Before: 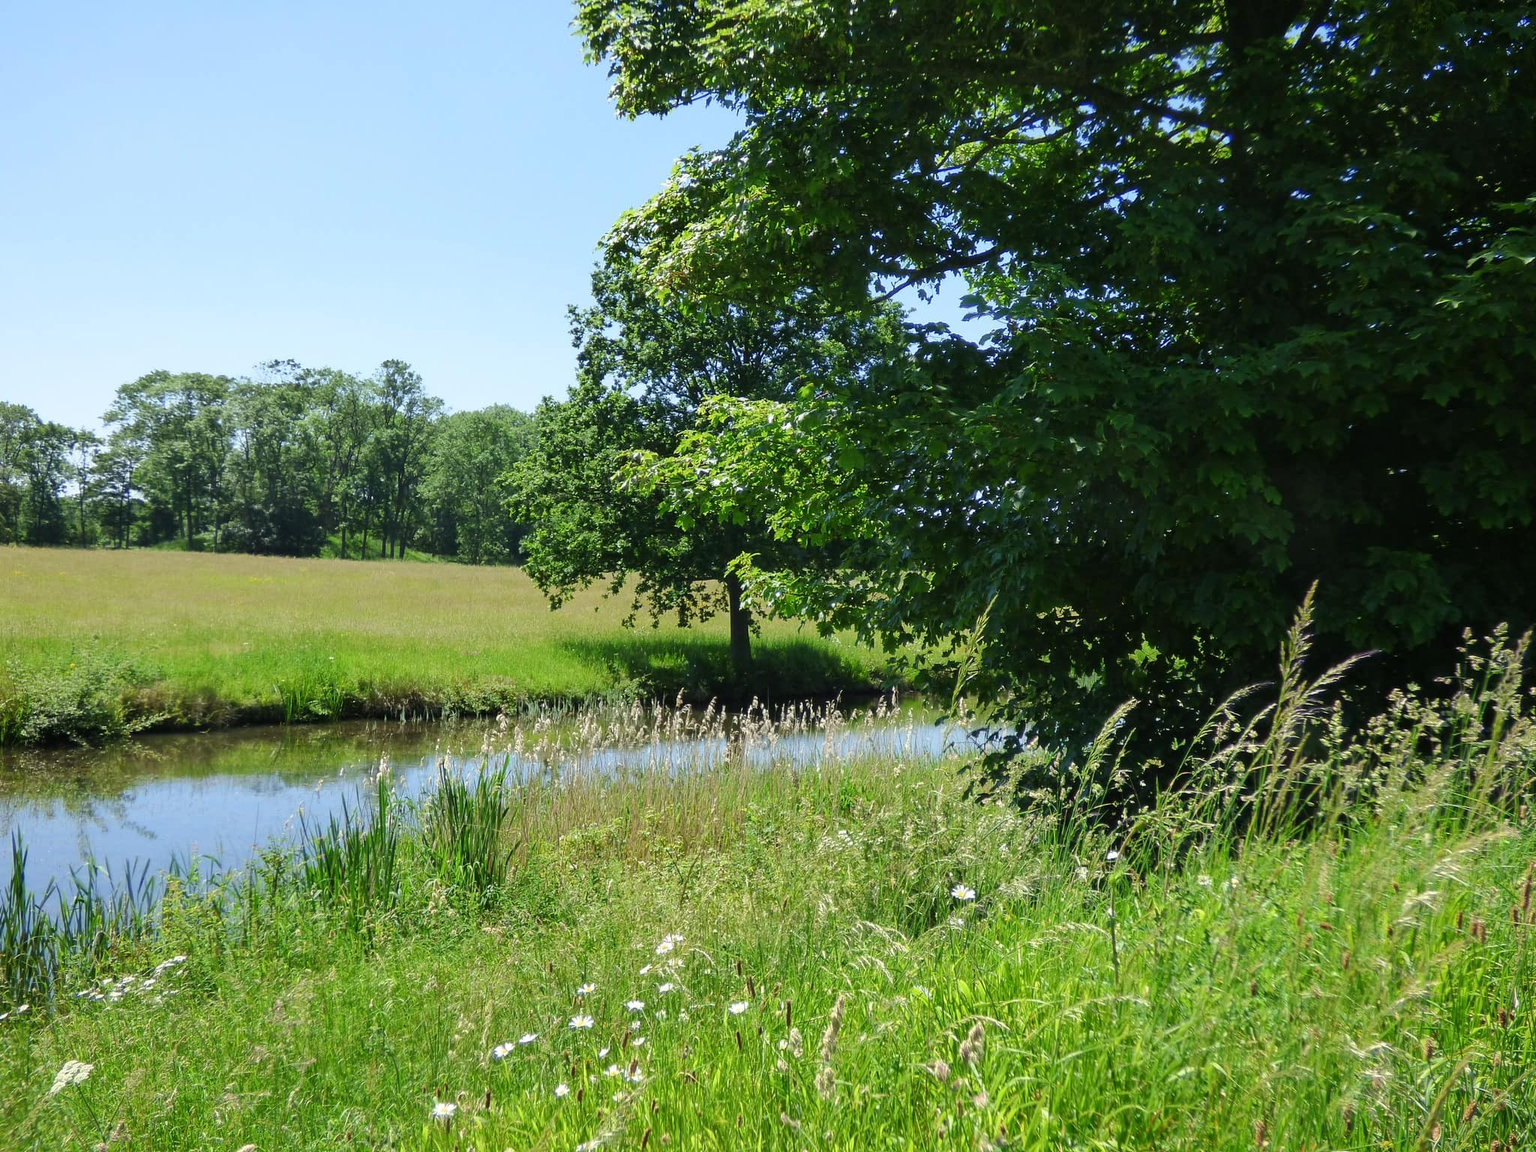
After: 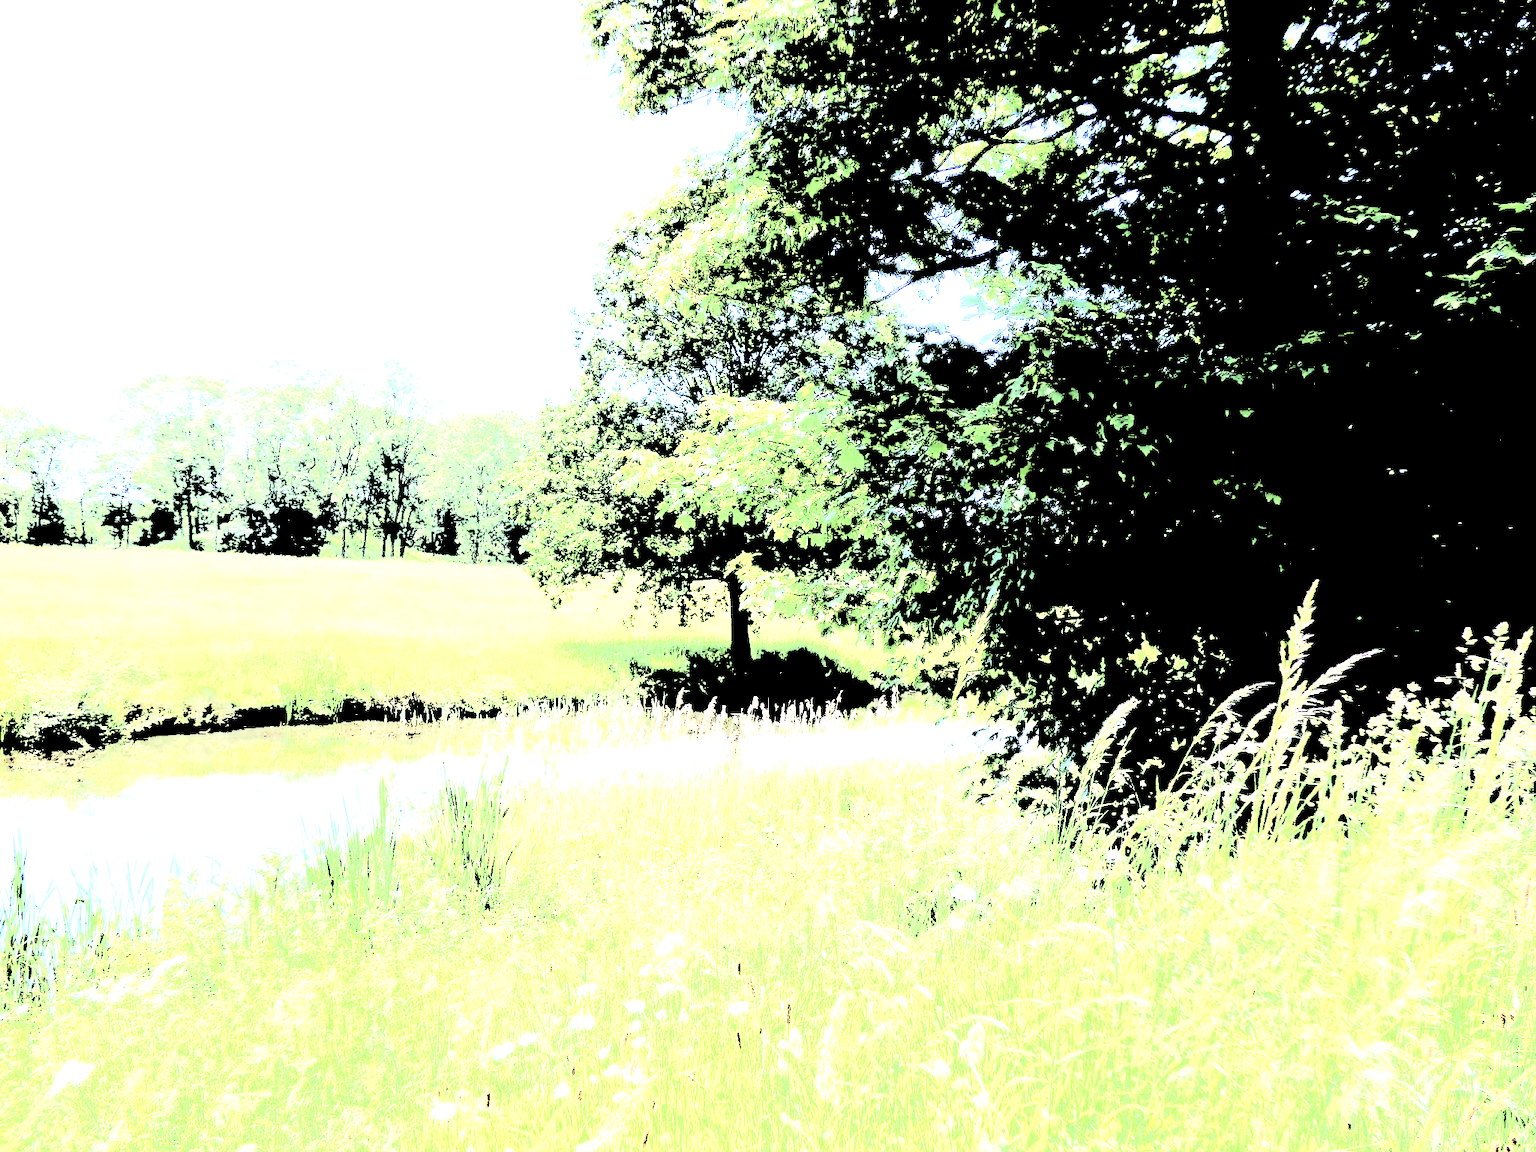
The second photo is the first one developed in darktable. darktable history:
color zones: curves: ch1 [(0, 0.292) (0.001, 0.292) (0.2, 0.264) (0.4, 0.248) (0.6, 0.248) (0.8, 0.264) (0.999, 0.292) (1, 0.292)]
tone curve: curves: ch0 [(0, 0) (0.004, 0.001) (0.133, 0.151) (0.325, 0.399) (0.475, 0.579) (0.832, 0.902) (1, 1)], color space Lab, linked channels, preserve colors none
levels: levels [0.246, 0.246, 0.506]
shadows and highlights: shadows 0, highlights 40
